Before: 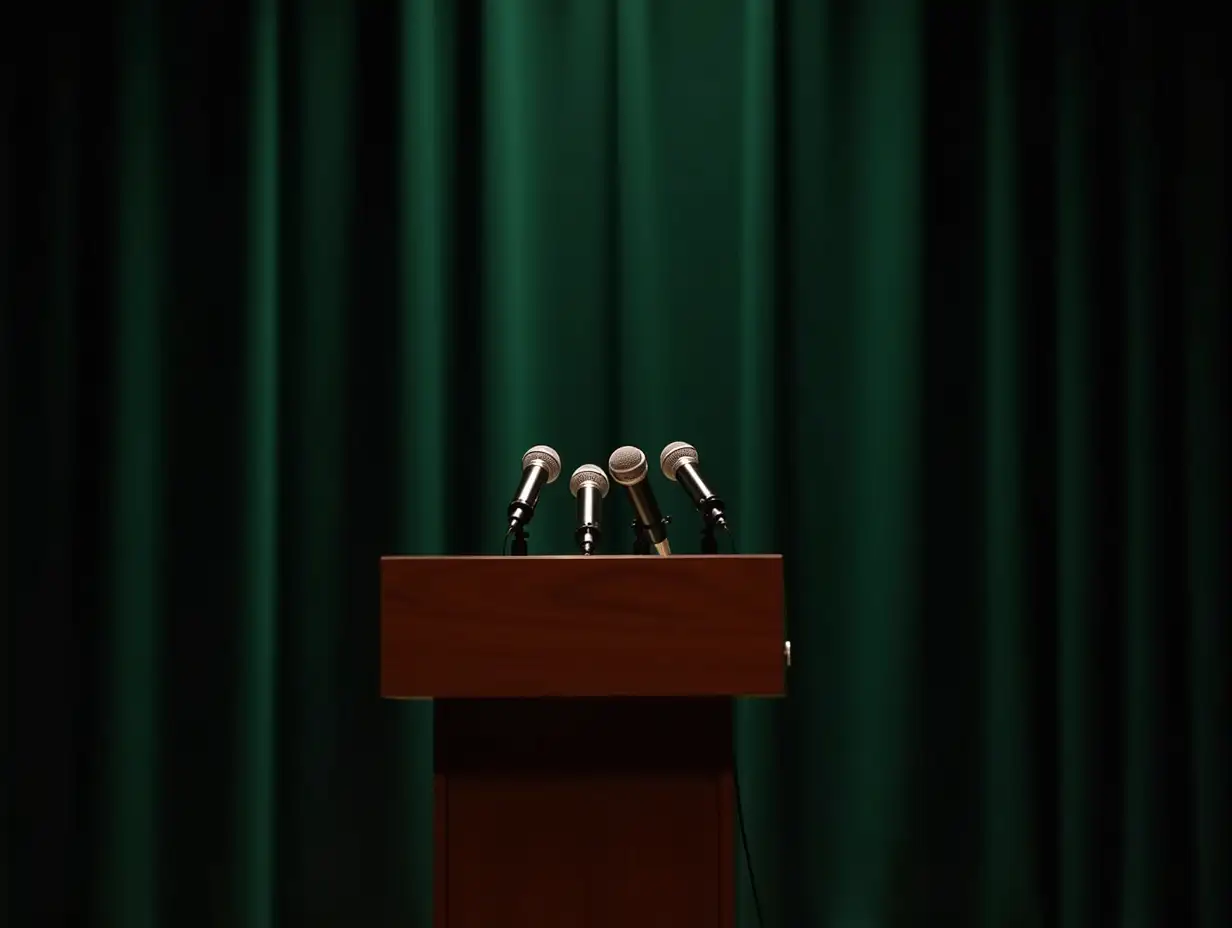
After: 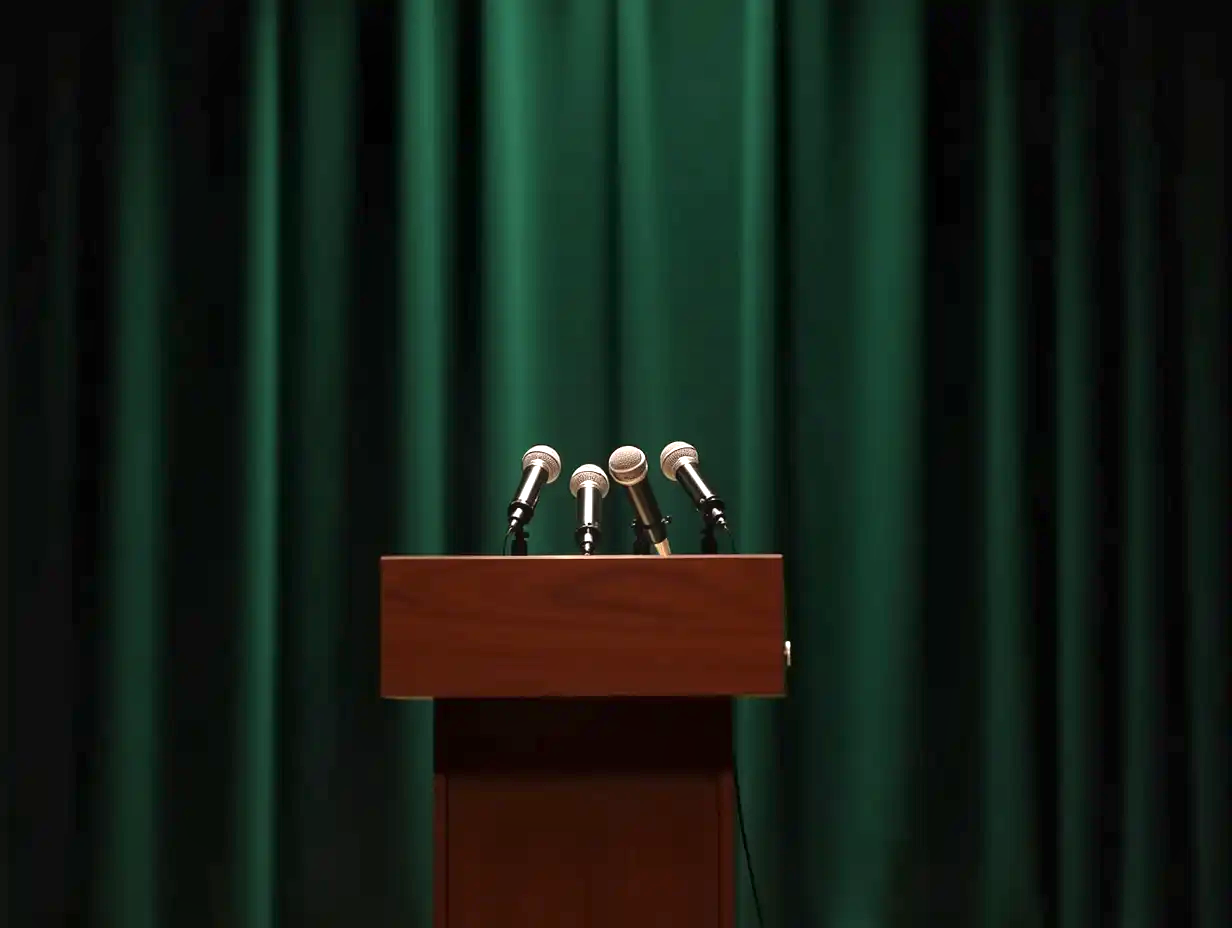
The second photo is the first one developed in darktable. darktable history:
bloom: on, module defaults
local contrast: mode bilateral grid, contrast 20, coarseness 50, detail 120%, midtone range 0.2
exposure: black level correction 0, exposure 0.95 EV, compensate exposure bias true, compensate highlight preservation false
